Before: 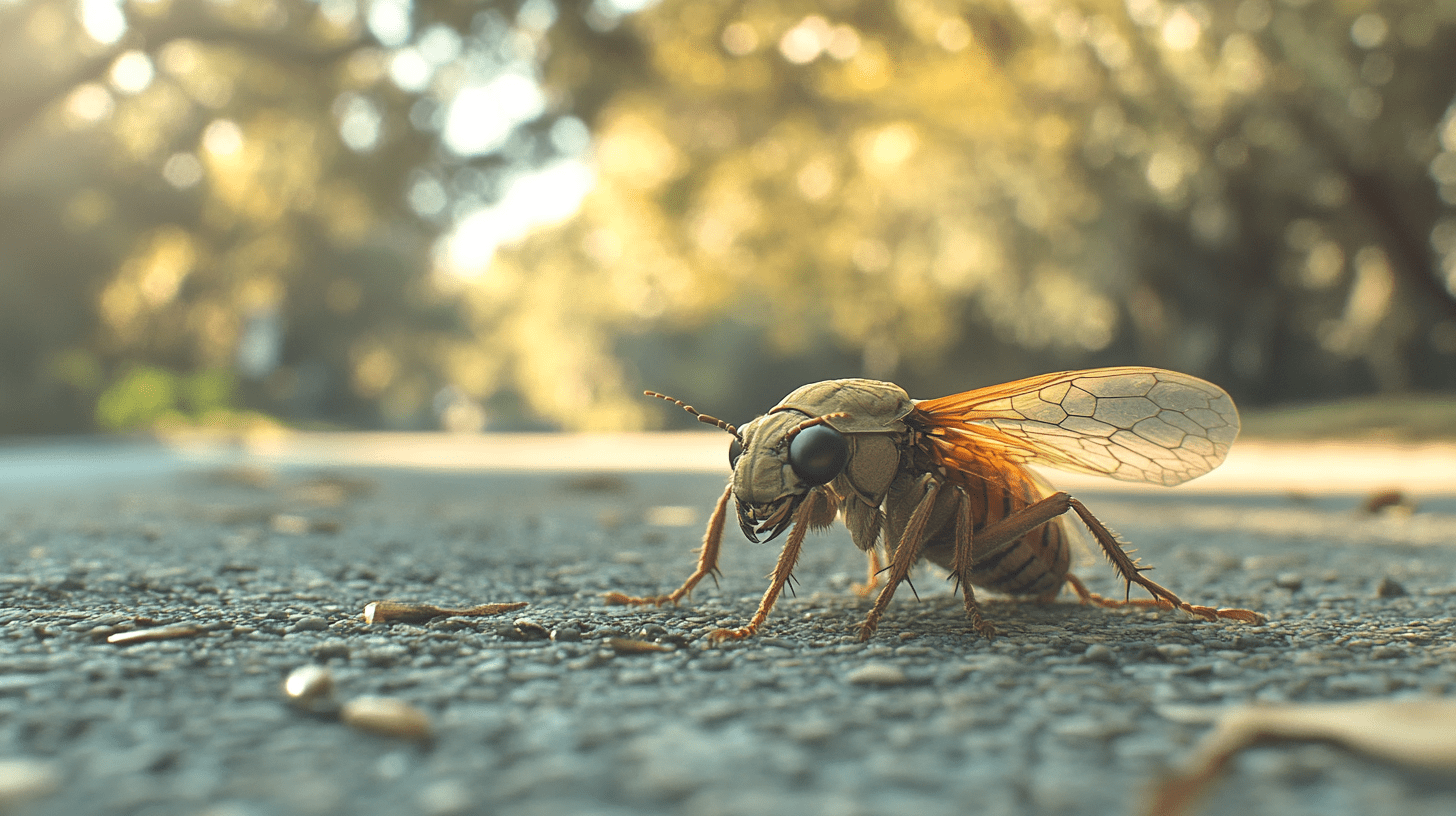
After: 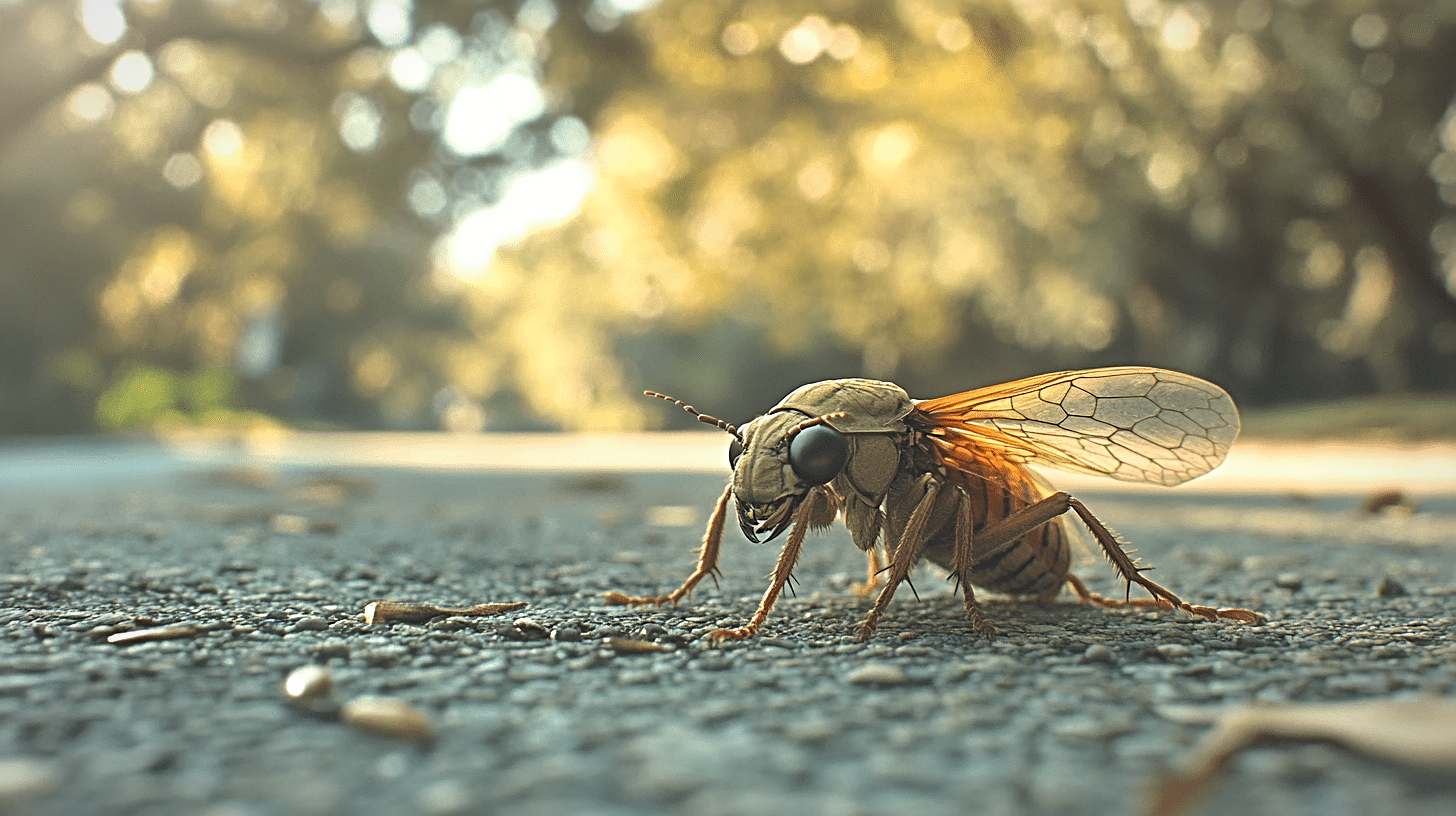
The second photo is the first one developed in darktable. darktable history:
sharpen: radius 4
split-toning: shadows › saturation 0.61, highlights › saturation 0.58, balance -28.74, compress 87.36%
vignetting: fall-off radius 100%, width/height ratio 1.337
